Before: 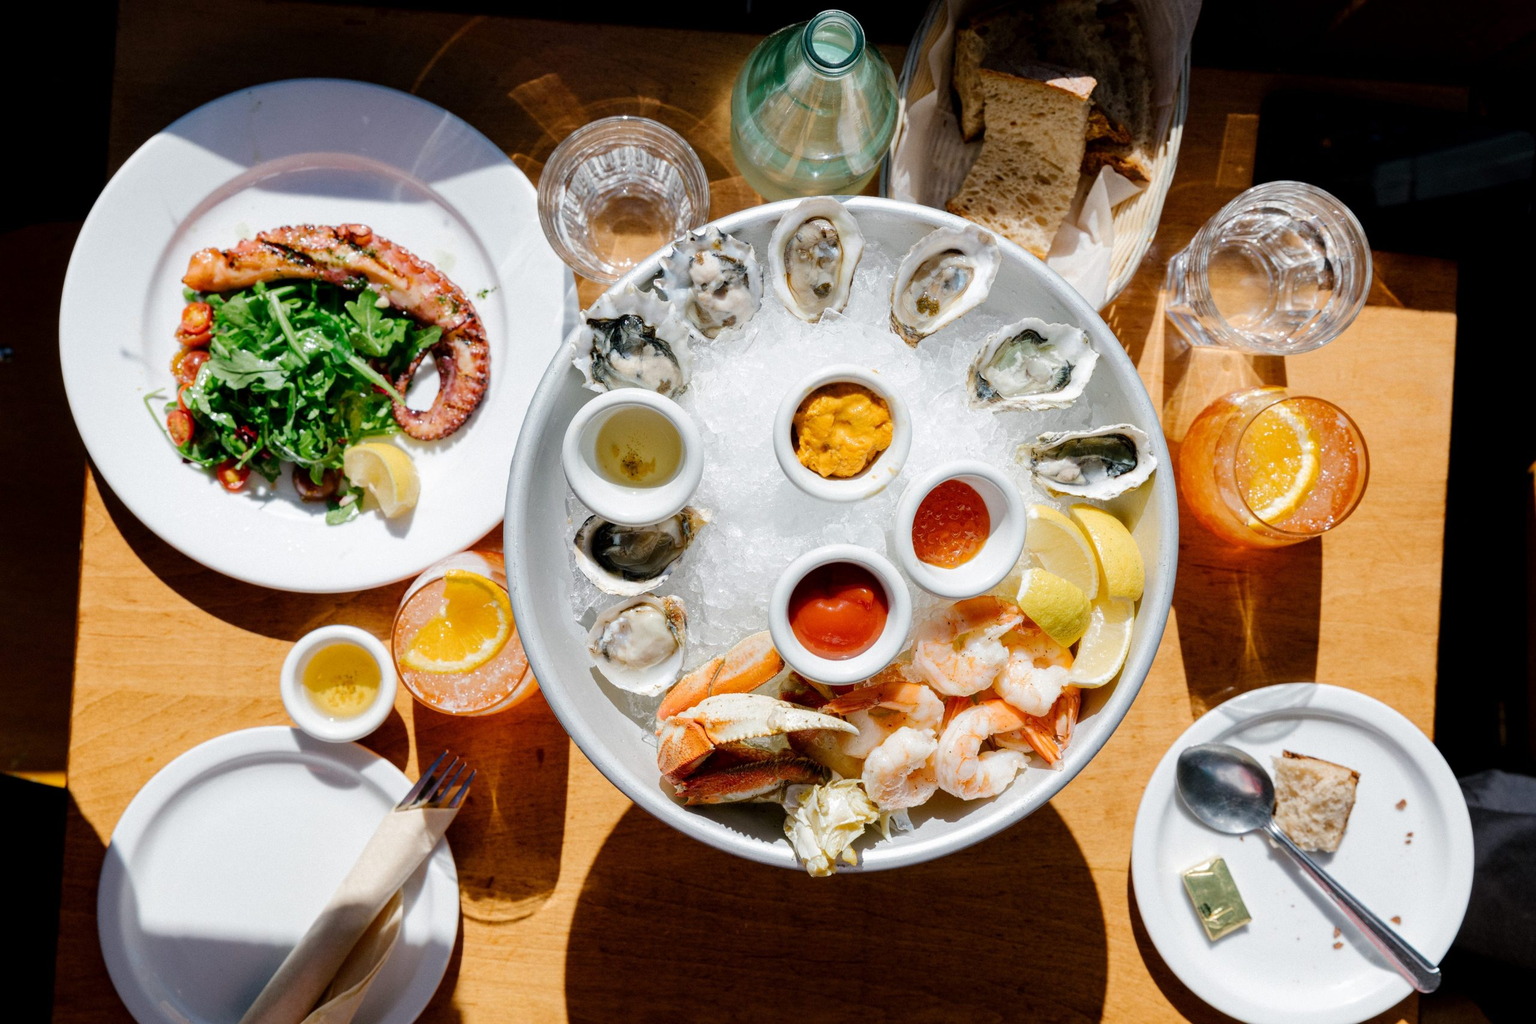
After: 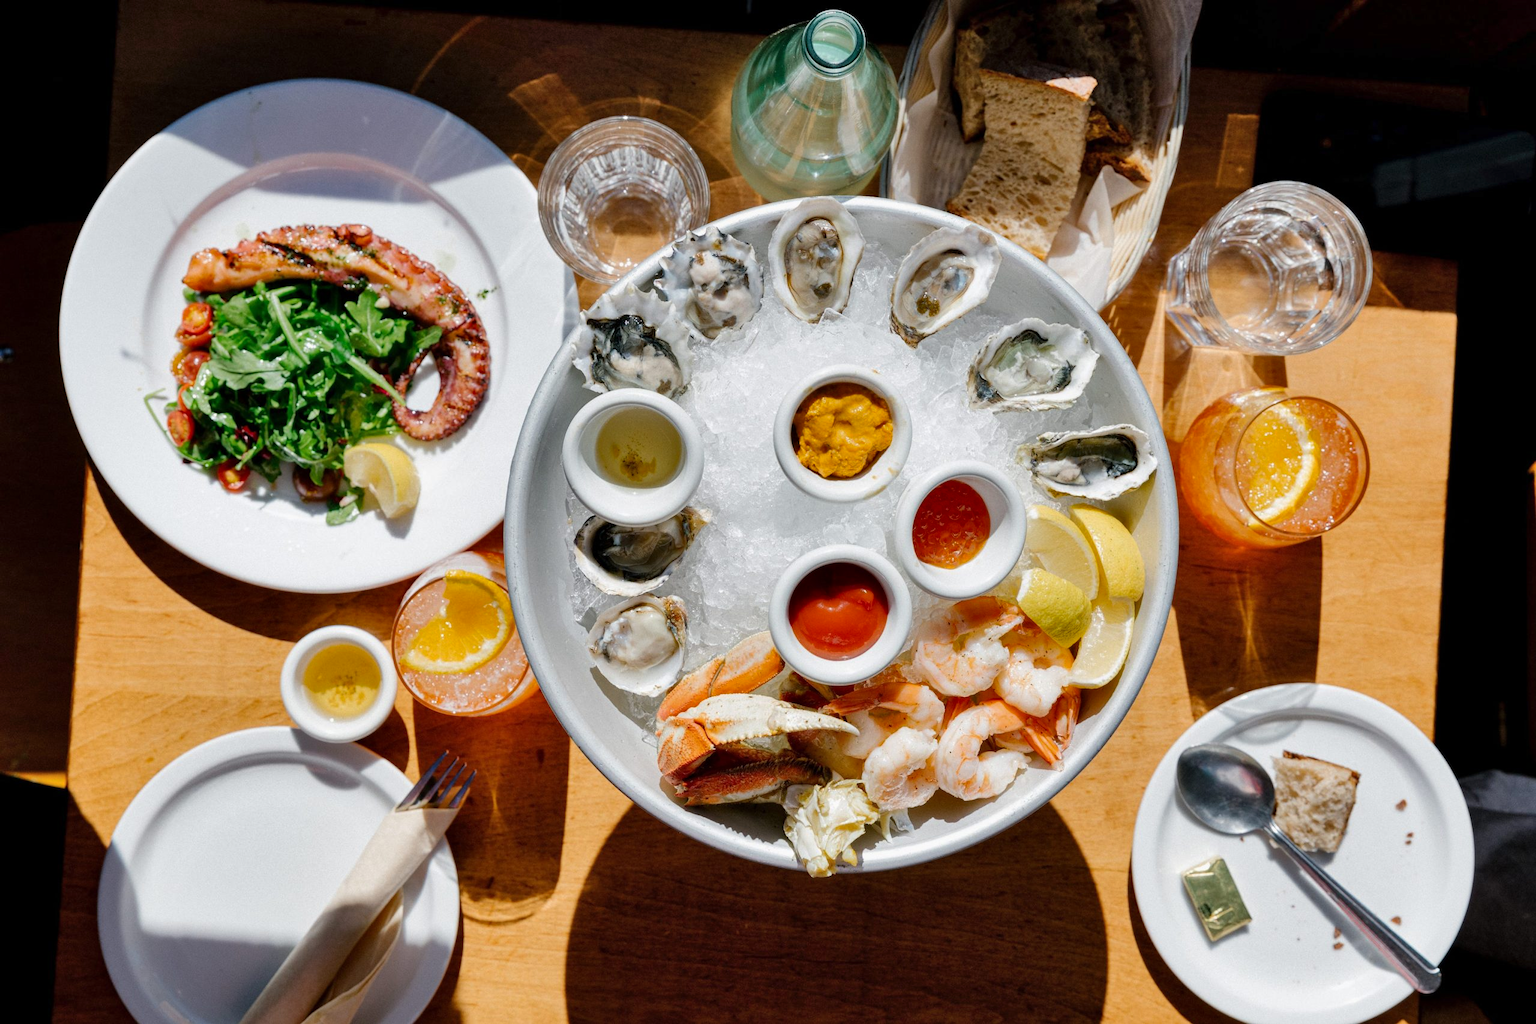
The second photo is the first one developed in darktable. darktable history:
shadows and highlights: shadows 43.81, white point adjustment -1.35, highlights color adjustment 39.65%, soften with gaussian
